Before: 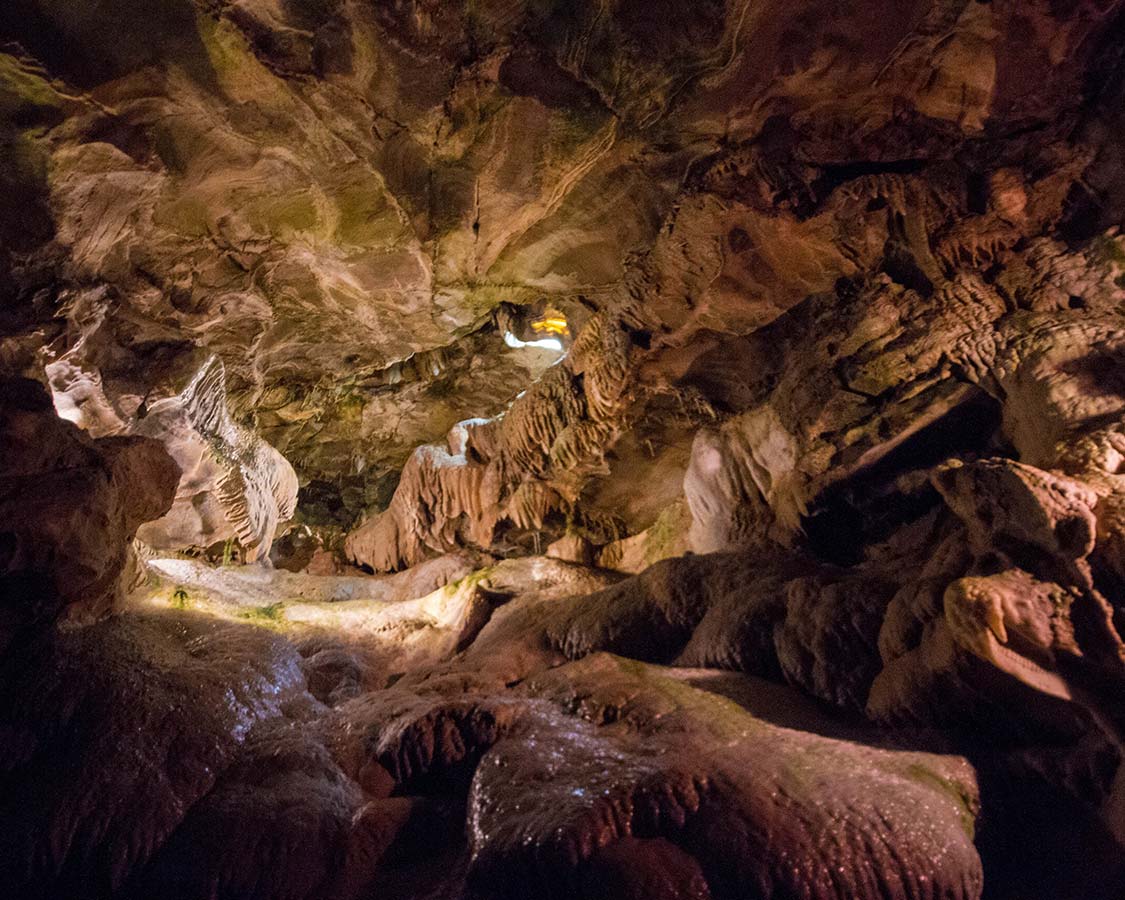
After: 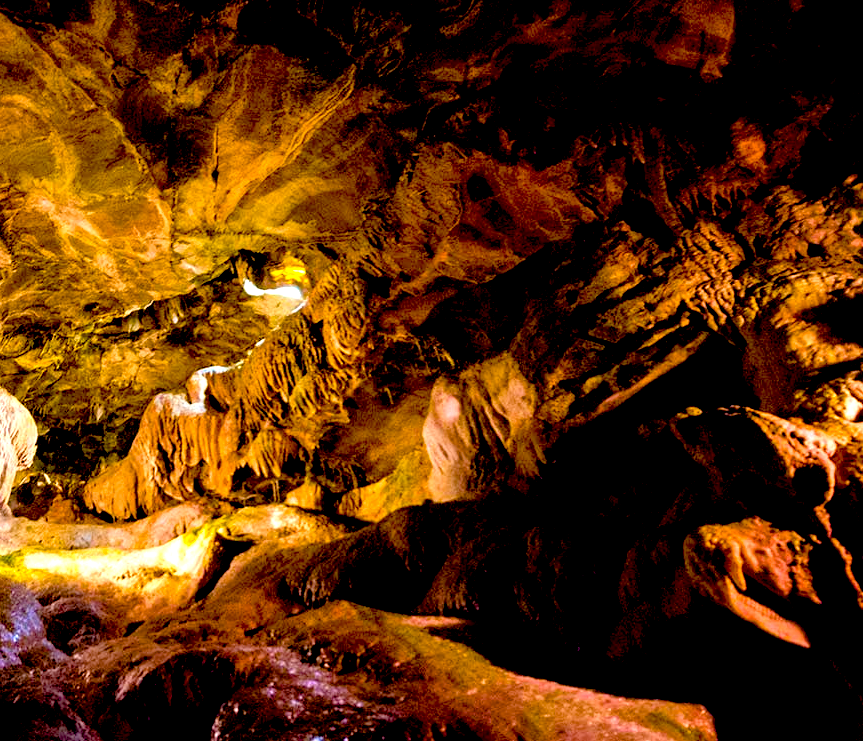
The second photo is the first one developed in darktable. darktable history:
crop: left 23.27%, top 5.887%, bottom 11.685%
exposure: black level correction 0.033, exposure 0.905 EV, compensate highlight preservation false
color balance rgb: perceptual saturation grading › global saturation 31.292%, global vibrance 44.965%
